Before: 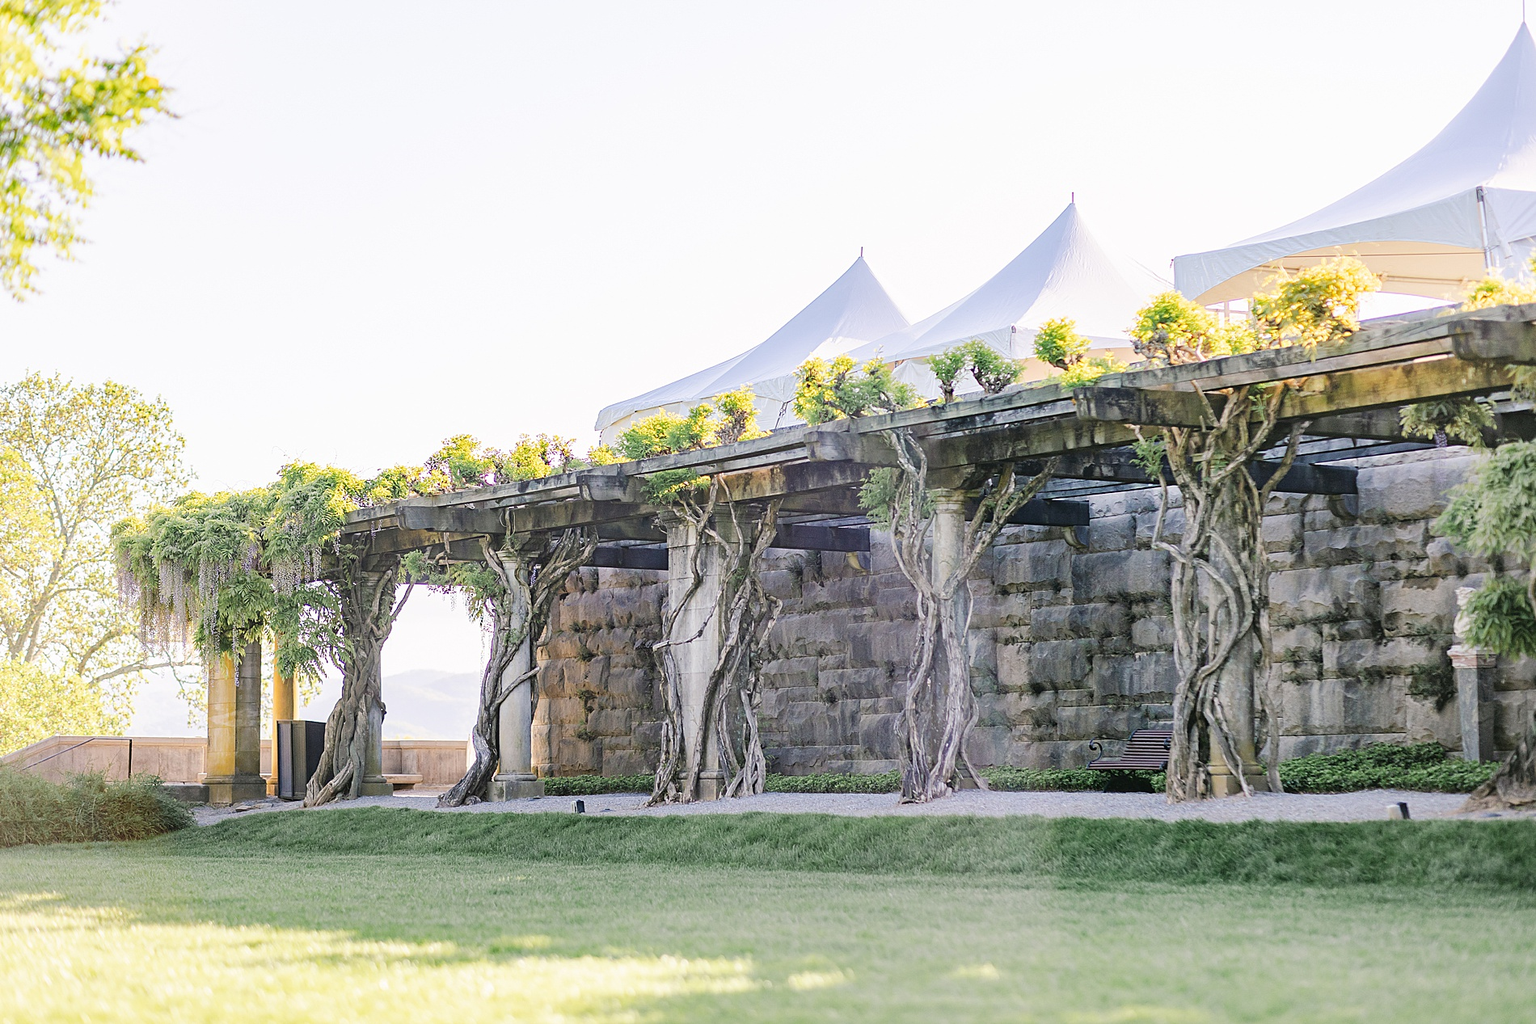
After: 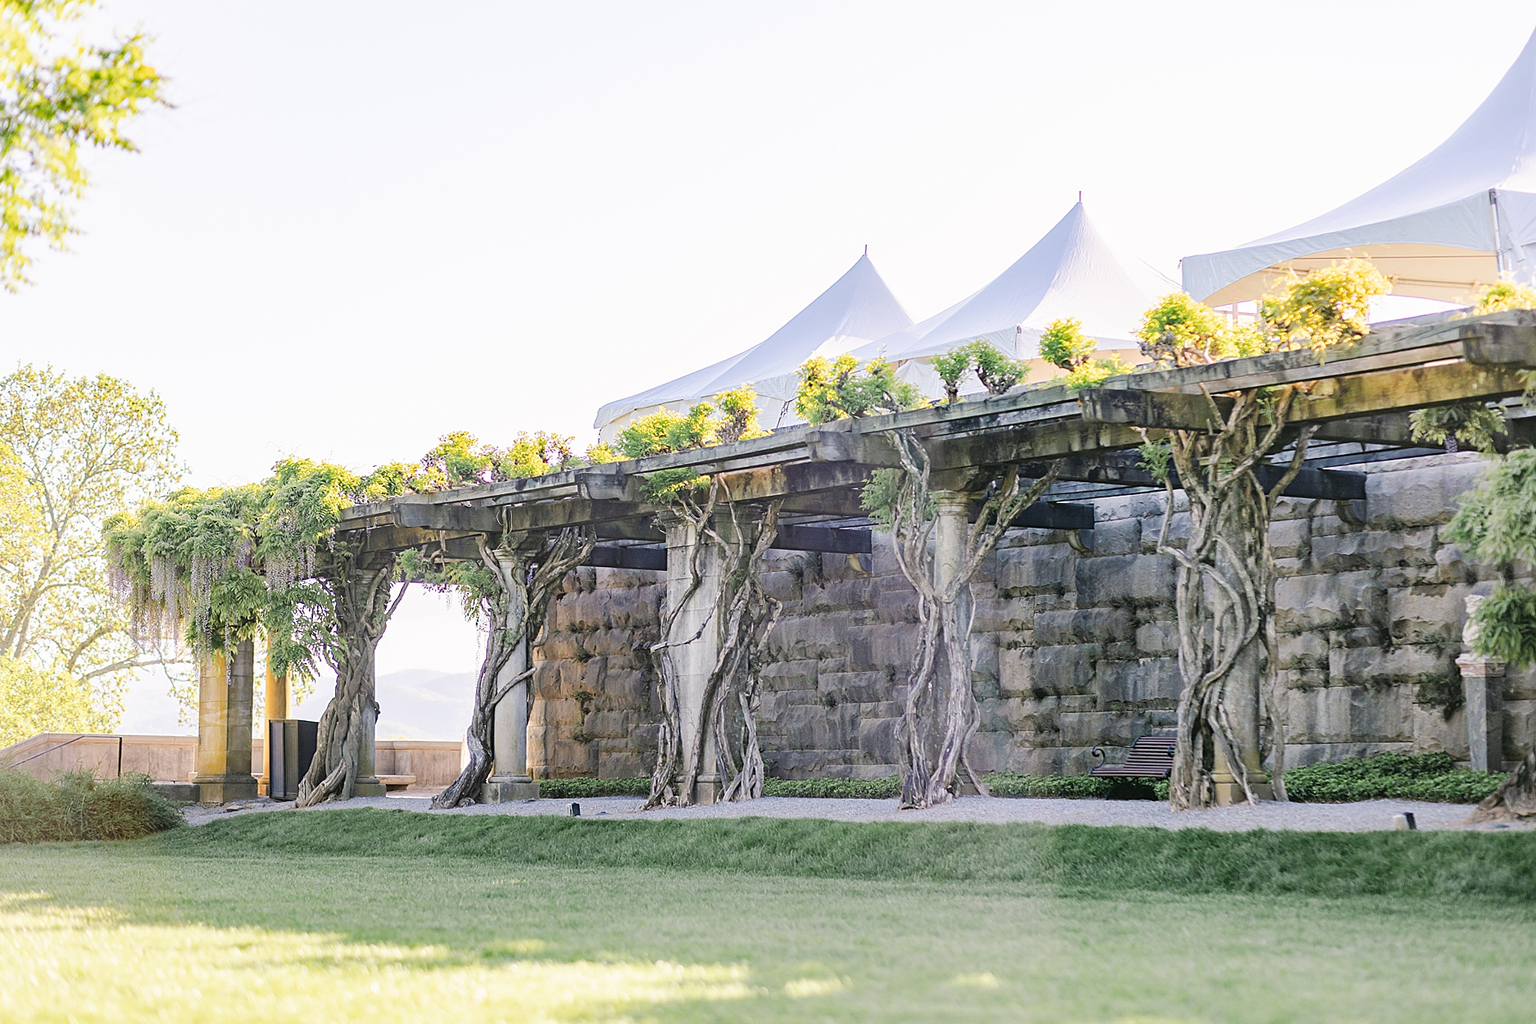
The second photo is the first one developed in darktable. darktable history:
crop and rotate: angle -0.5°
